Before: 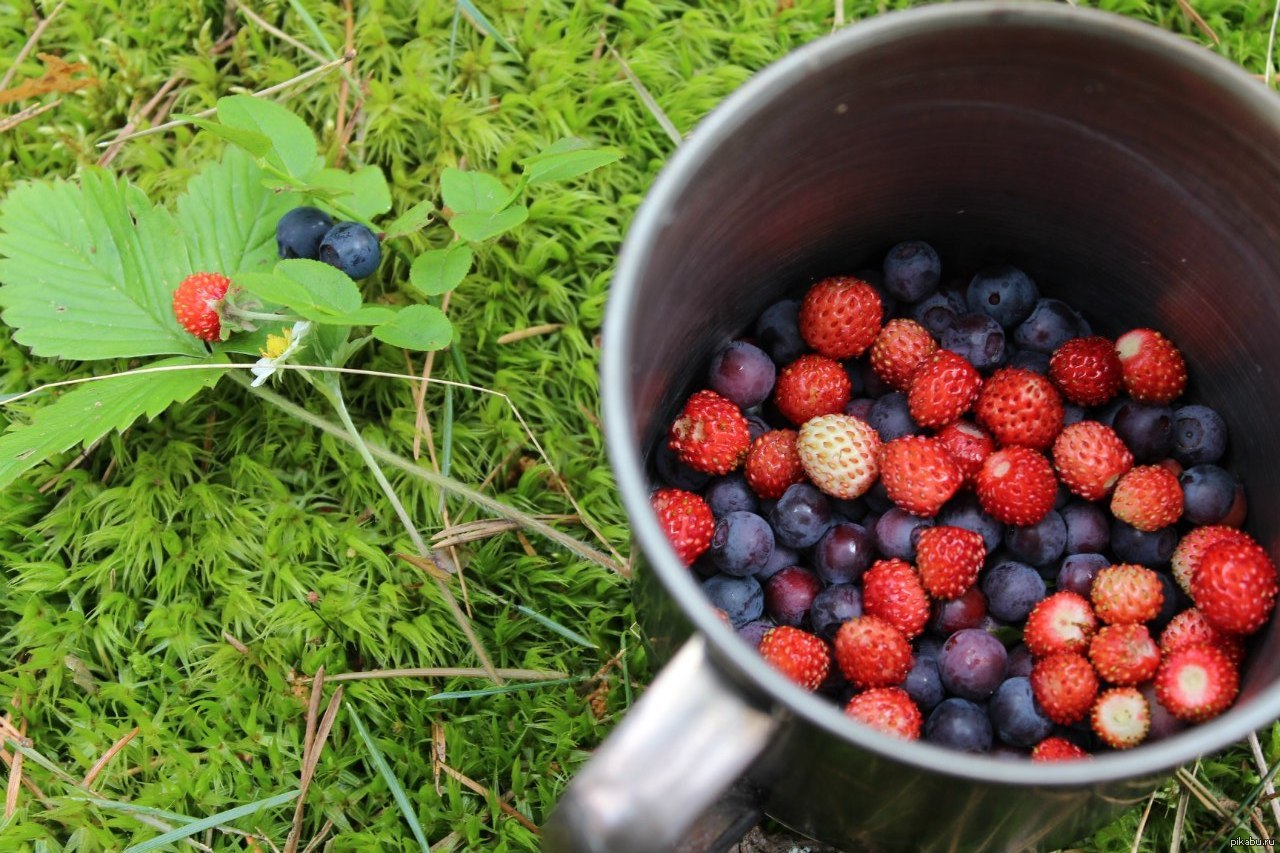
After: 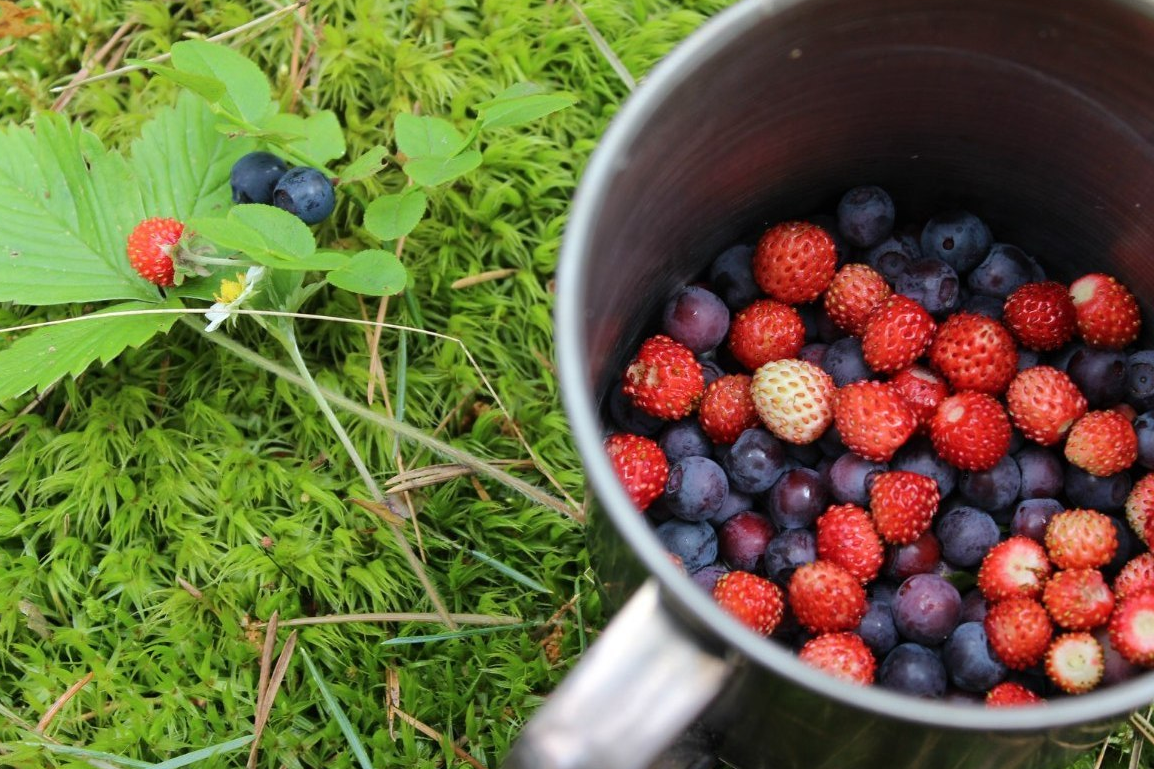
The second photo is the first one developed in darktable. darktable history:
crop: left 3.647%, top 6.504%, right 6.137%, bottom 3.298%
